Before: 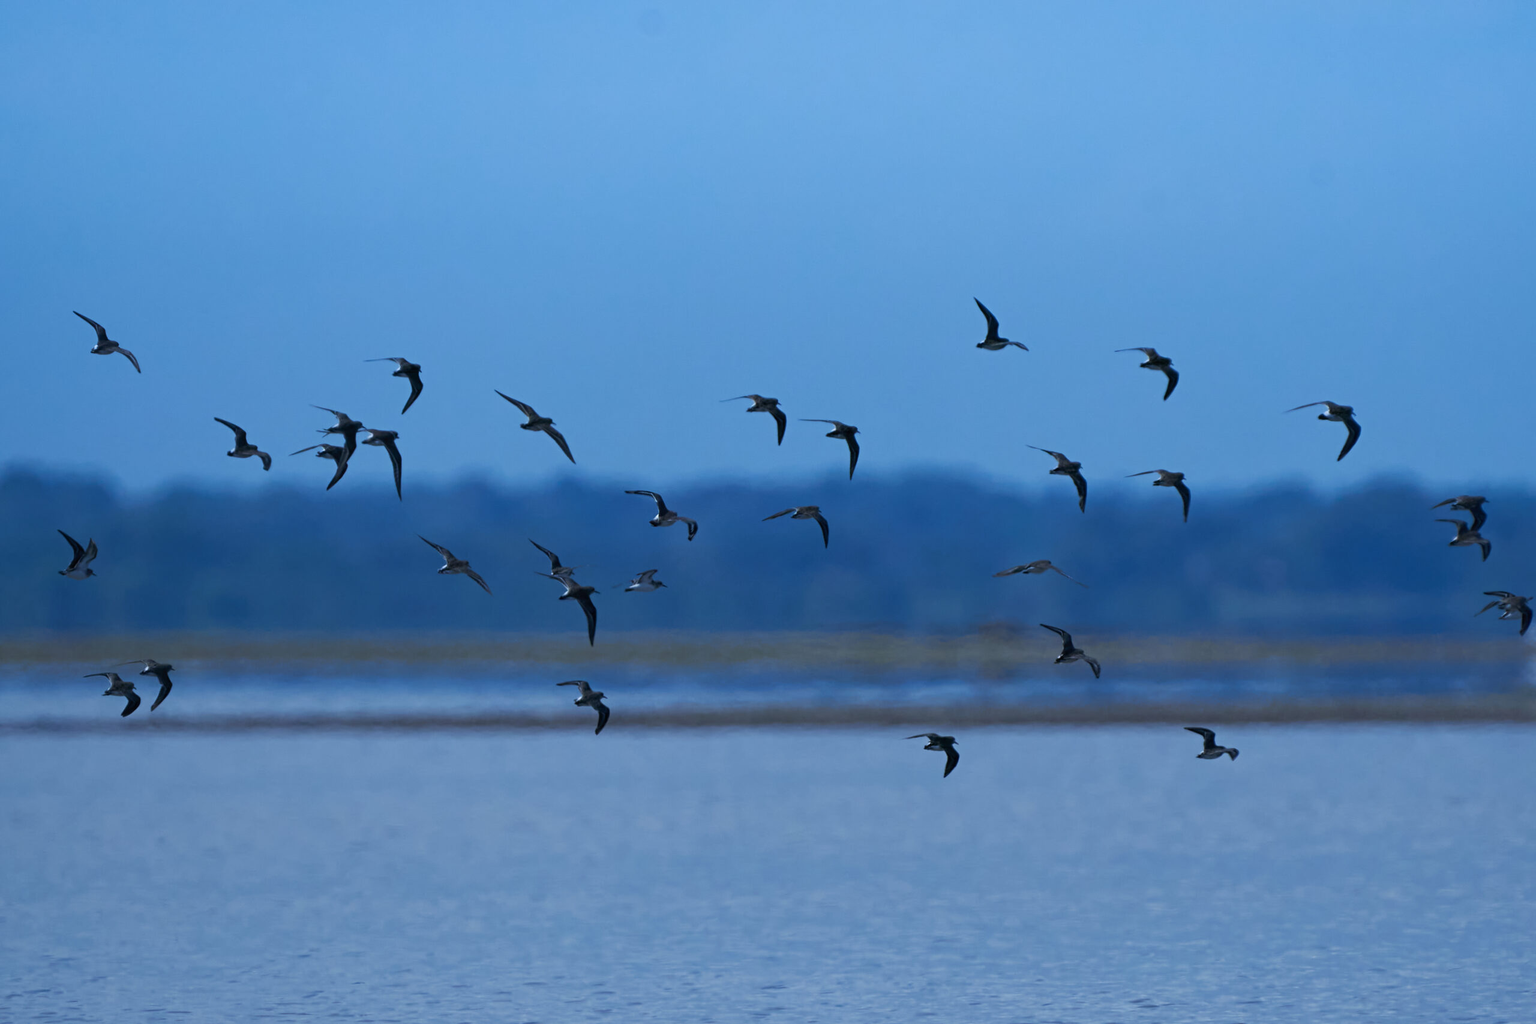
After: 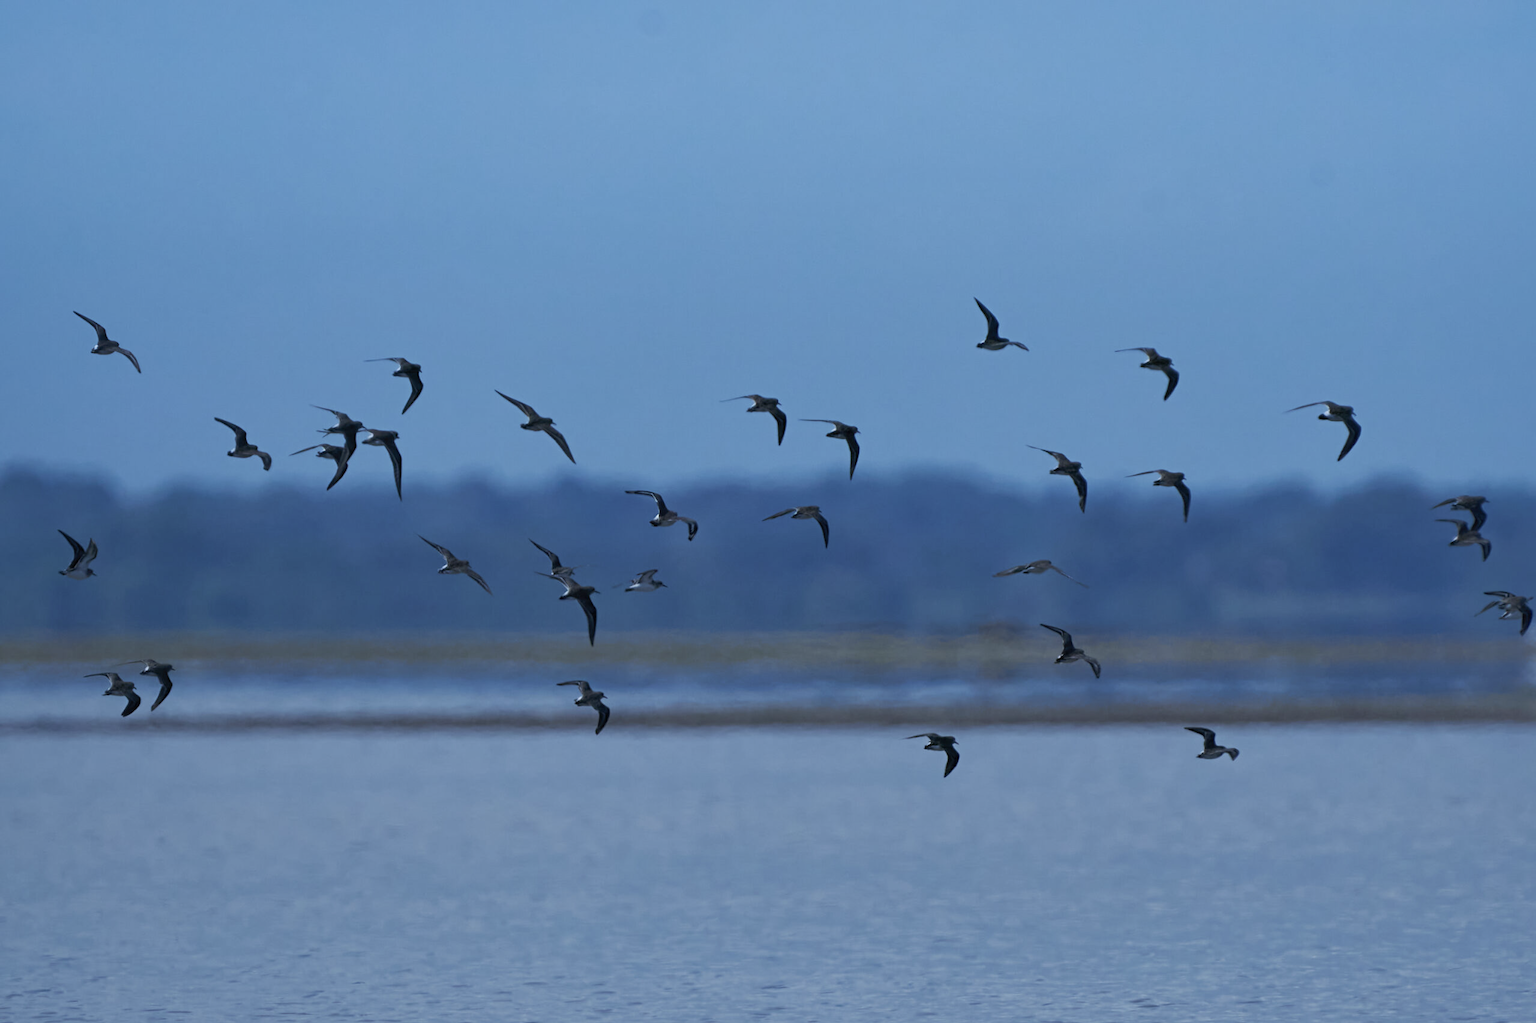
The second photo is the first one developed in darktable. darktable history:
shadows and highlights: on, module defaults
color correction: highlights b* -0.046, saturation 0.767
